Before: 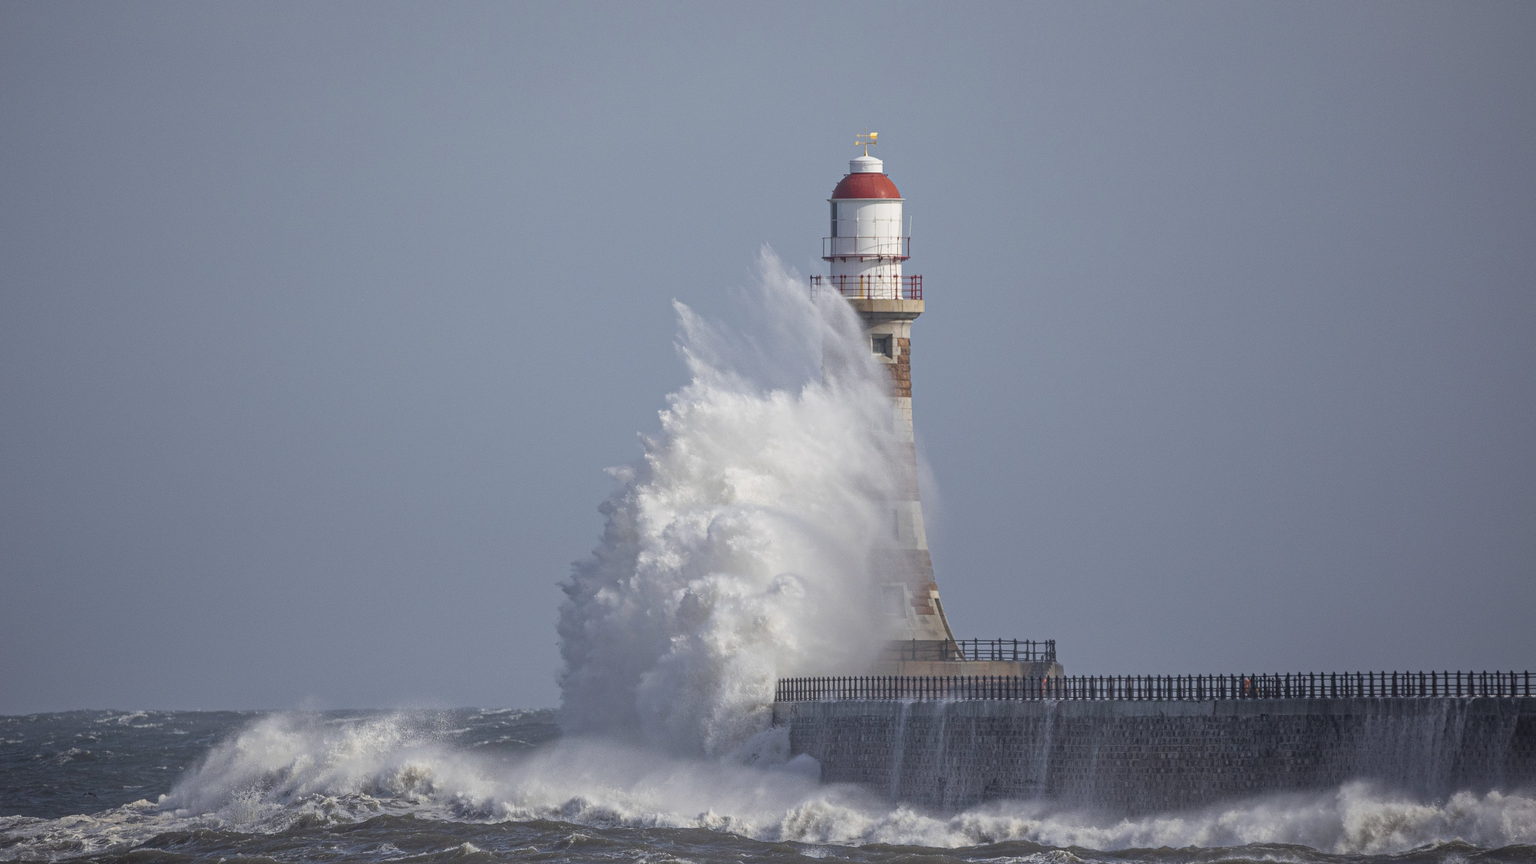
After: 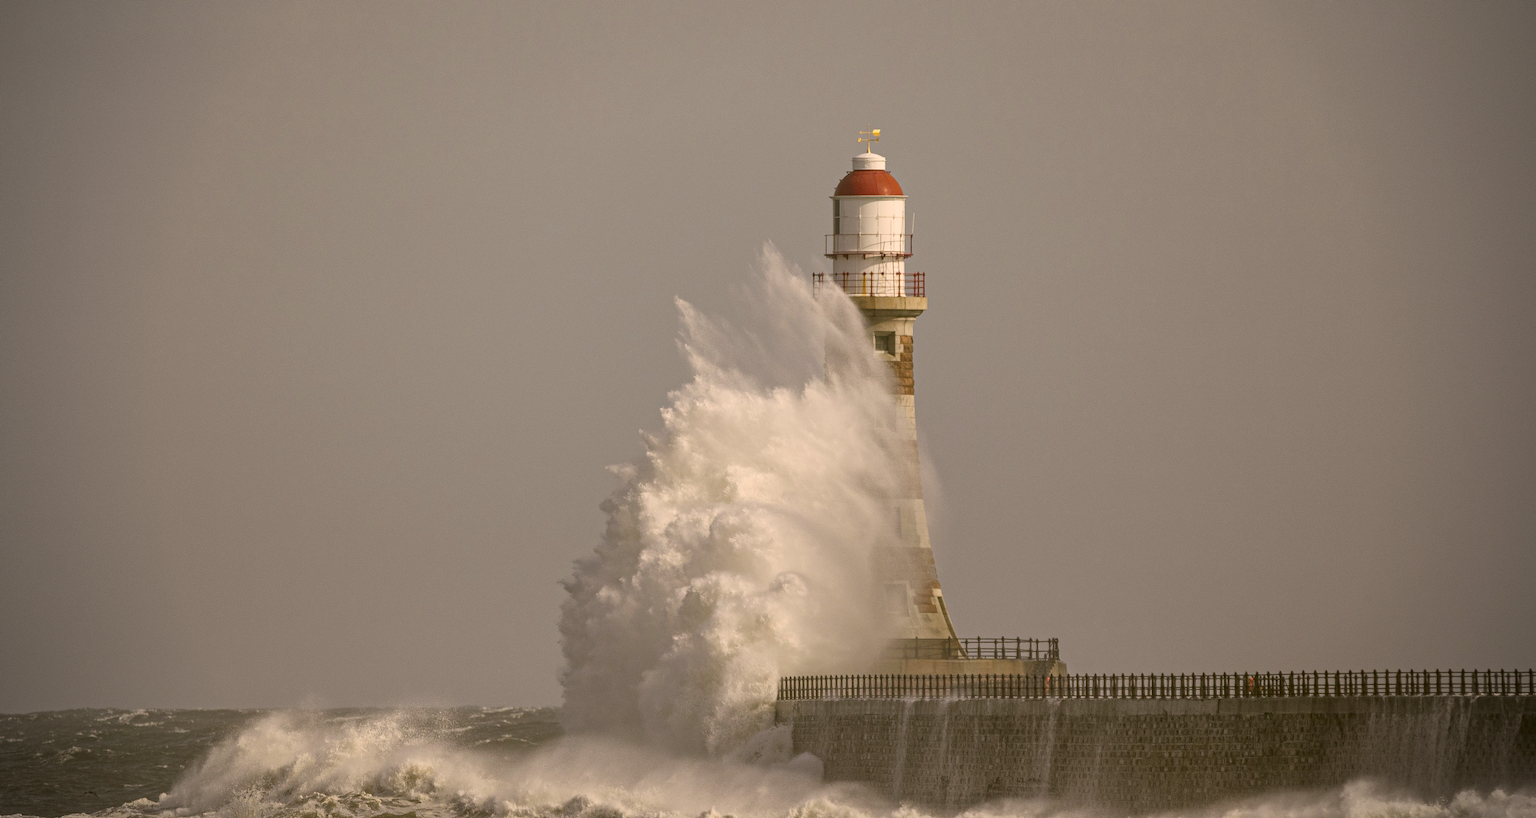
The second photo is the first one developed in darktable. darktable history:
shadows and highlights: radius 337.17, shadows 29.01, soften with gaussian
crop: top 0.448%, right 0.264%, bottom 5.045%
vignetting: unbound false
color correction: highlights a* 8.98, highlights b* 15.09, shadows a* -0.49, shadows b* 26.52
white balance: emerald 1
